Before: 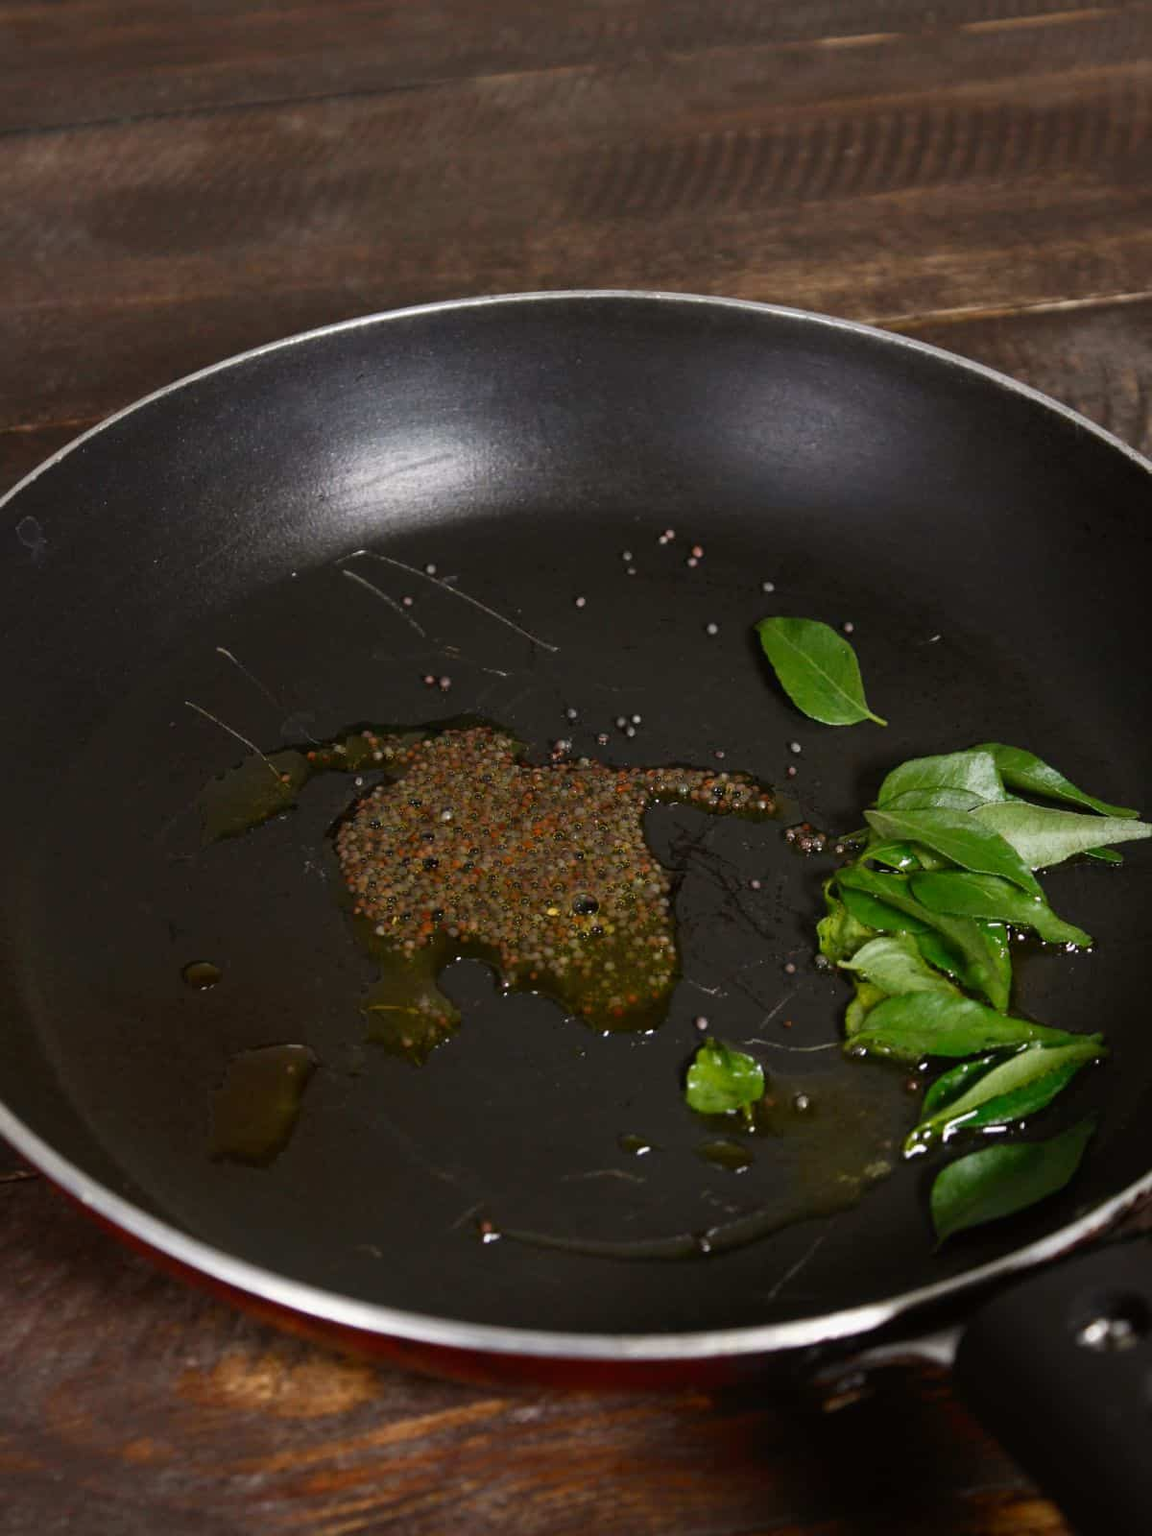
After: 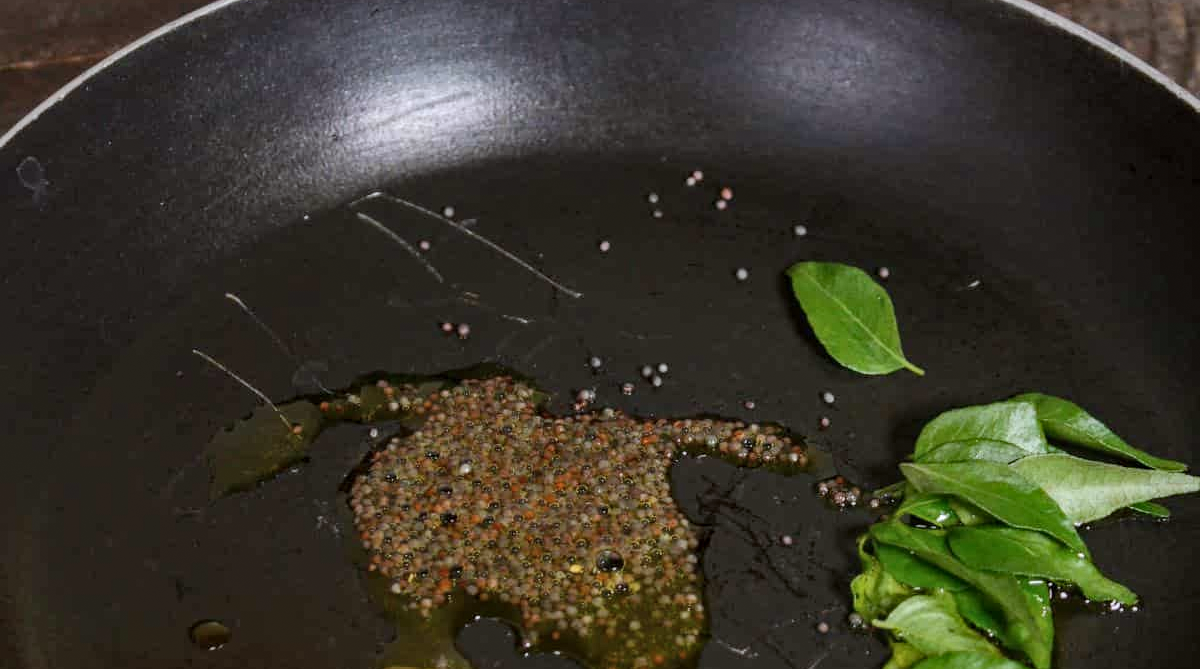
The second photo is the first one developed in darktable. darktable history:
white balance: red 0.976, blue 1.04
shadows and highlights: shadows 37.27, highlights -28.18, soften with gaussian
crop and rotate: top 23.84%, bottom 34.294%
haze removal: compatibility mode true, adaptive false
exposure: compensate exposure bias true, compensate highlight preservation false
grain: coarseness 0.81 ISO, strength 1.34%, mid-tones bias 0%
contrast equalizer: octaves 7, y [[0.6 ×6], [0.55 ×6], [0 ×6], [0 ×6], [0 ×6]], mix -0.1
local contrast: on, module defaults
